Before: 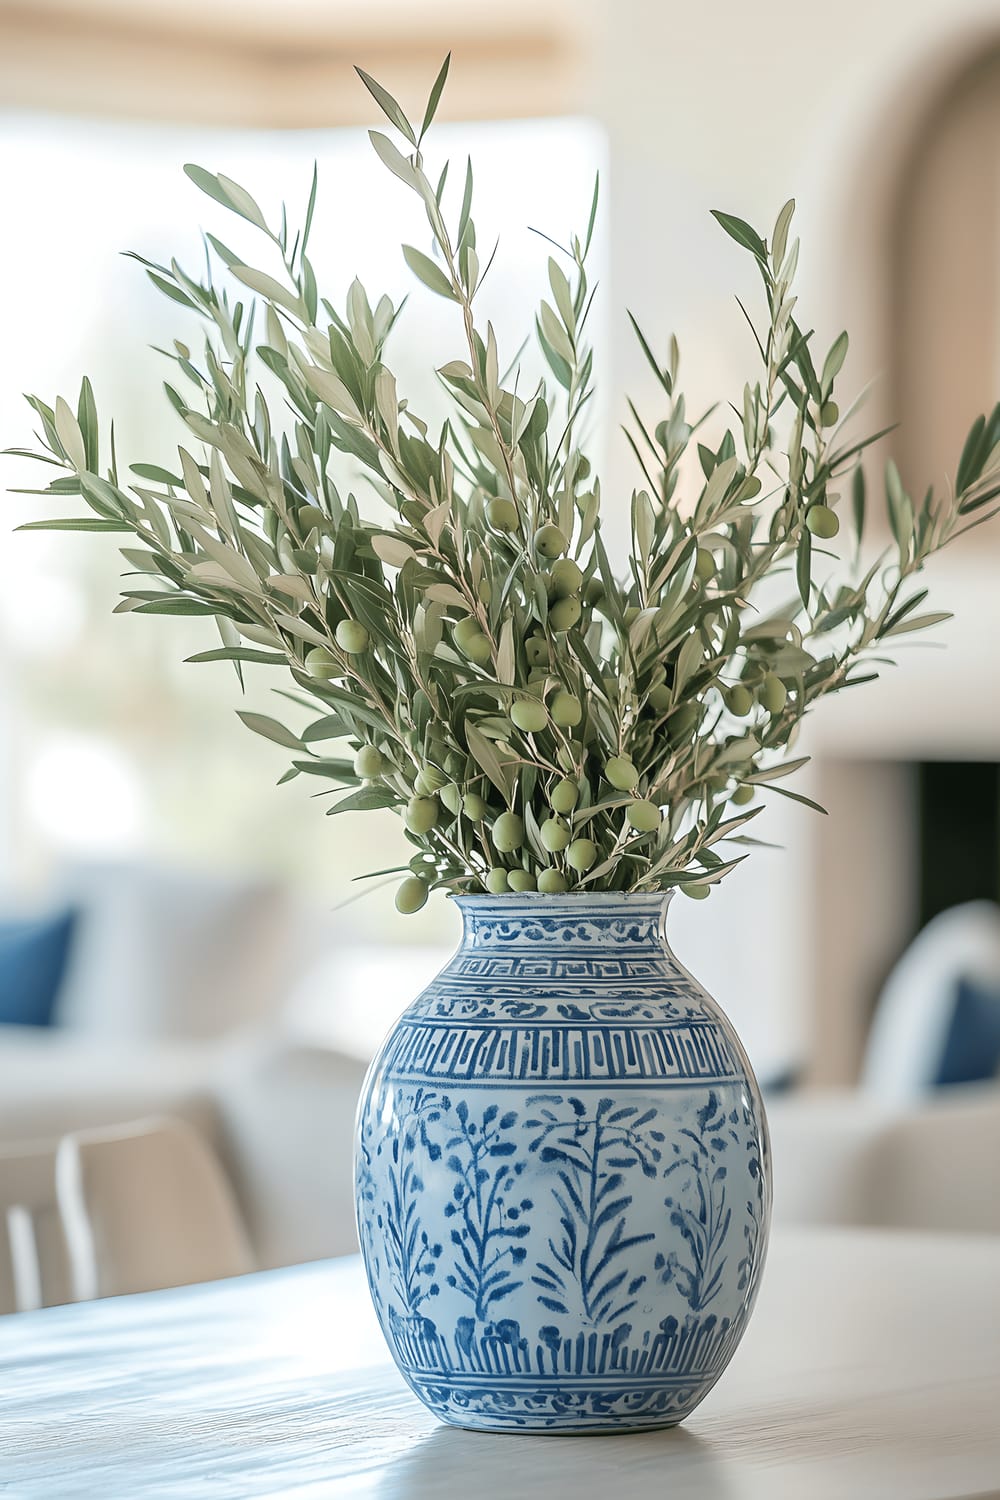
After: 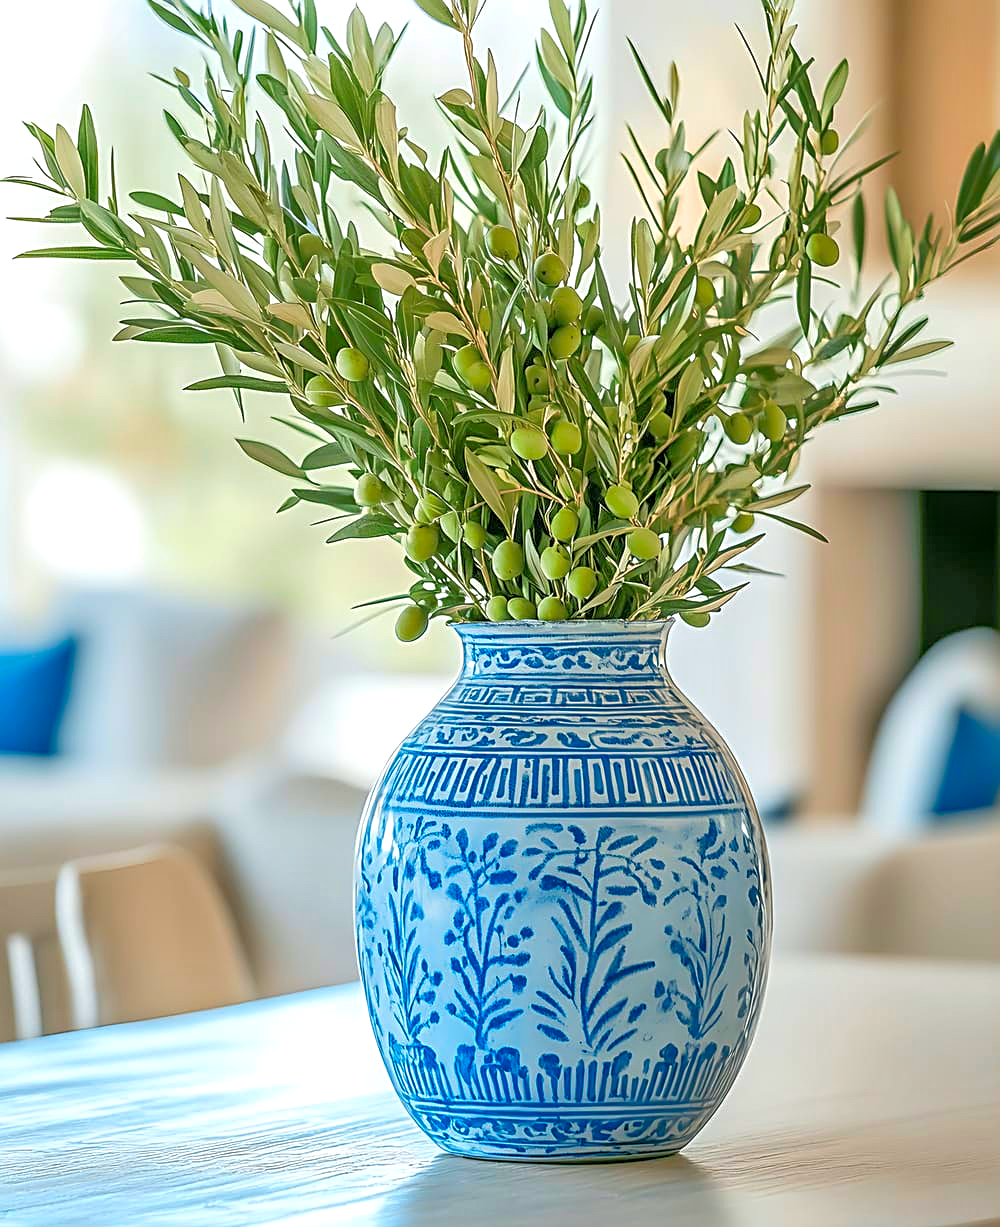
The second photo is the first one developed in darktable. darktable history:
crop and rotate: top 18.162%
tone equalizer: -7 EV 0.145 EV, -6 EV 0.581 EV, -5 EV 1.12 EV, -4 EV 1.33 EV, -3 EV 1.17 EV, -2 EV 0.6 EV, -1 EV 0.16 EV
exposure: compensate highlight preservation false
color correction: highlights b* 0.029, saturation 2.19
sharpen: radius 2.534, amount 0.626
levels: white 99.97%
local contrast: detail 130%
